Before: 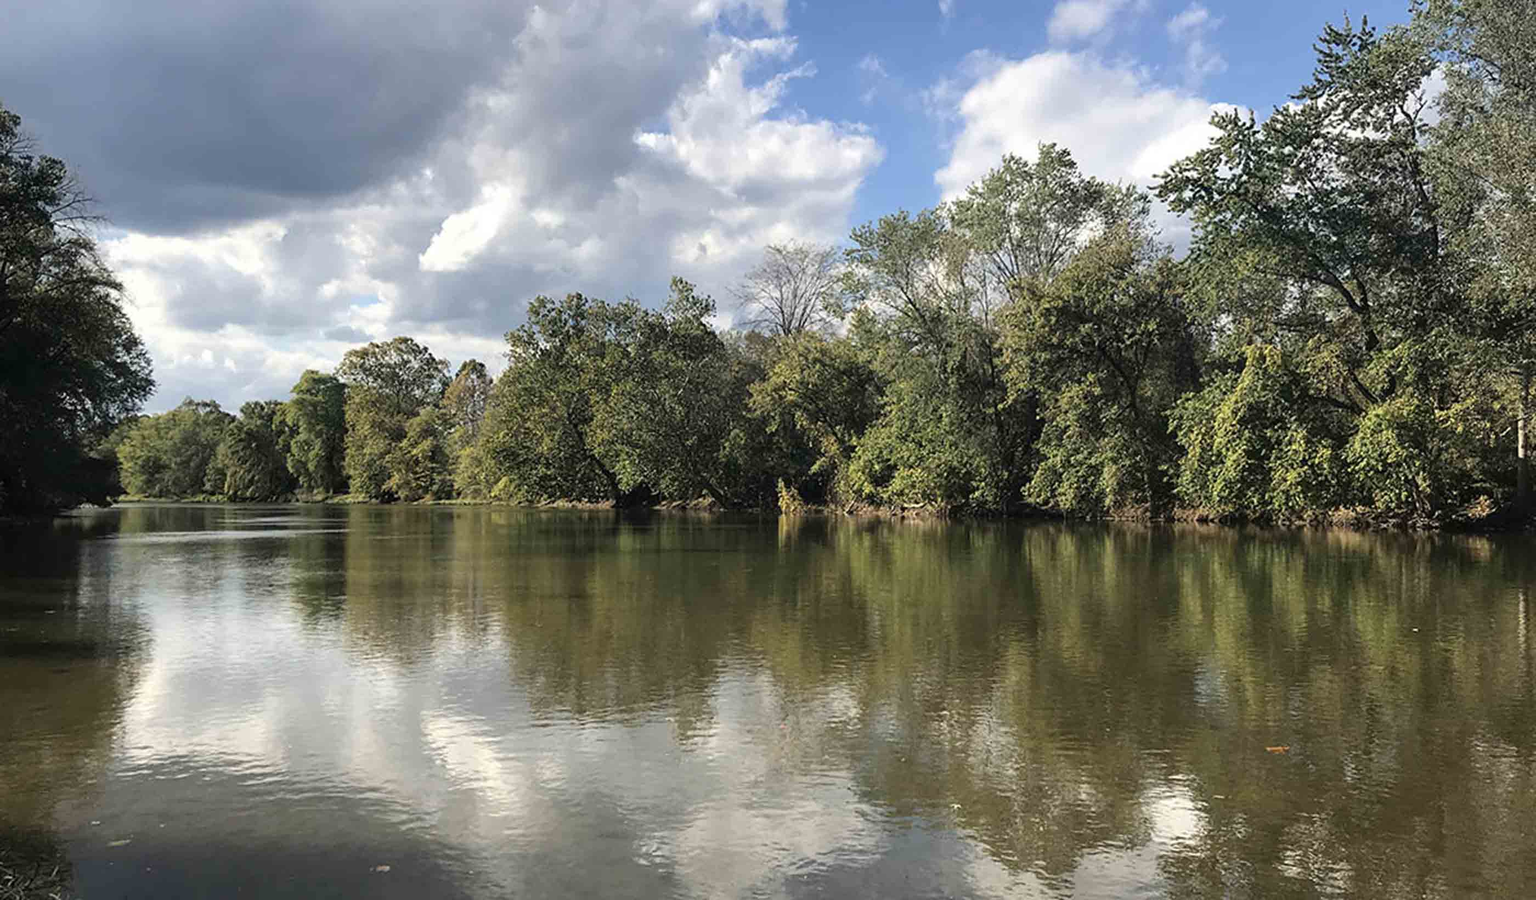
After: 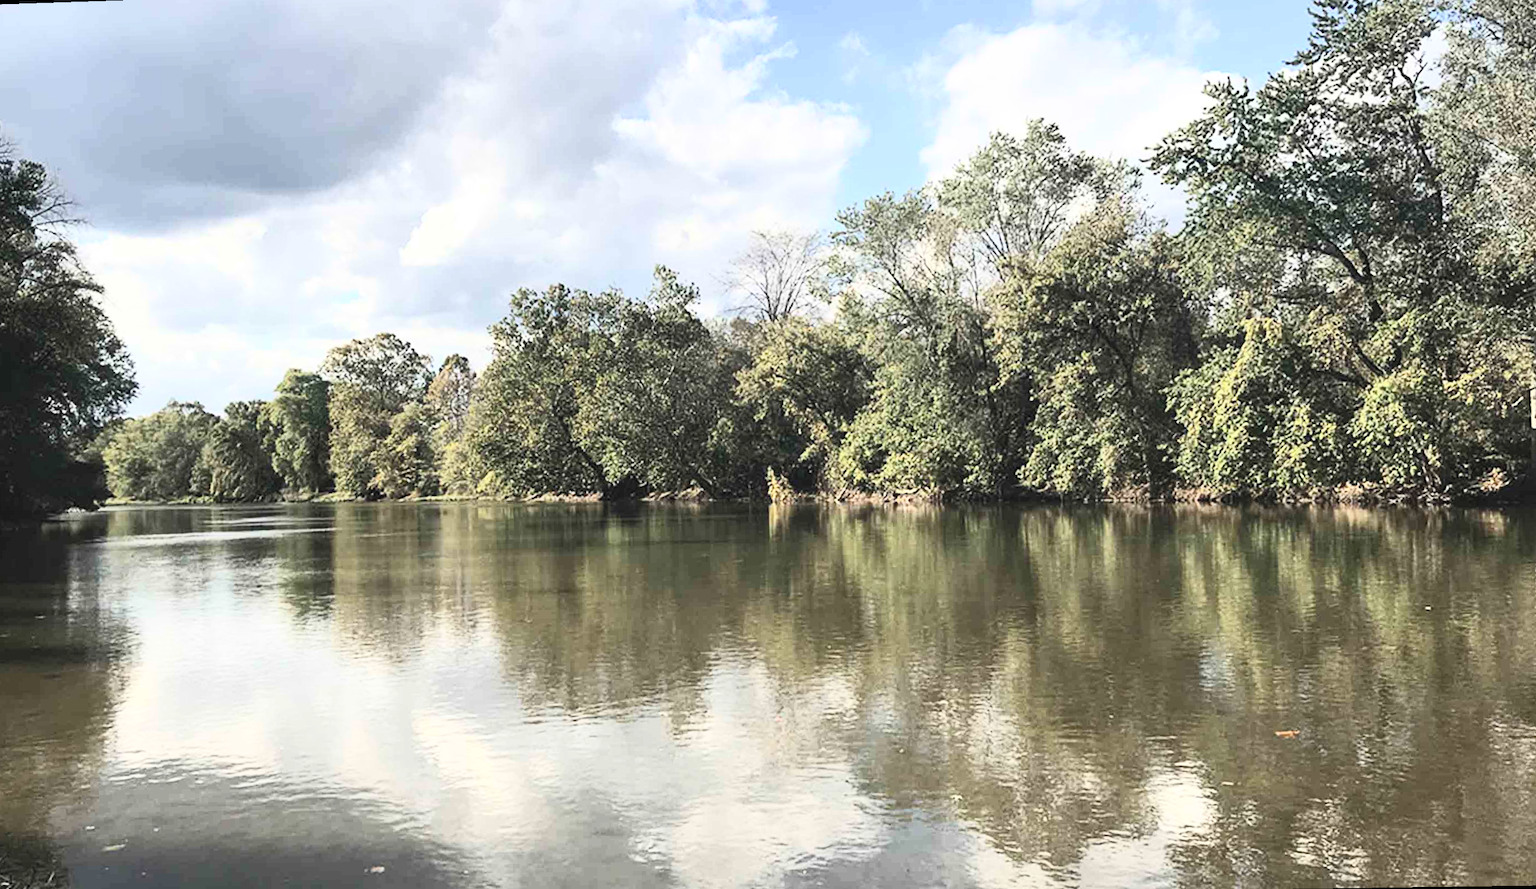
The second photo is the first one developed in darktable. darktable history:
contrast brightness saturation: contrast 0.43, brightness 0.56, saturation -0.19
rotate and perspective: rotation -1.32°, lens shift (horizontal) -0.031, crop left 0.015, crop right 0.985, crop top 0.047, crop bottom 0.982
